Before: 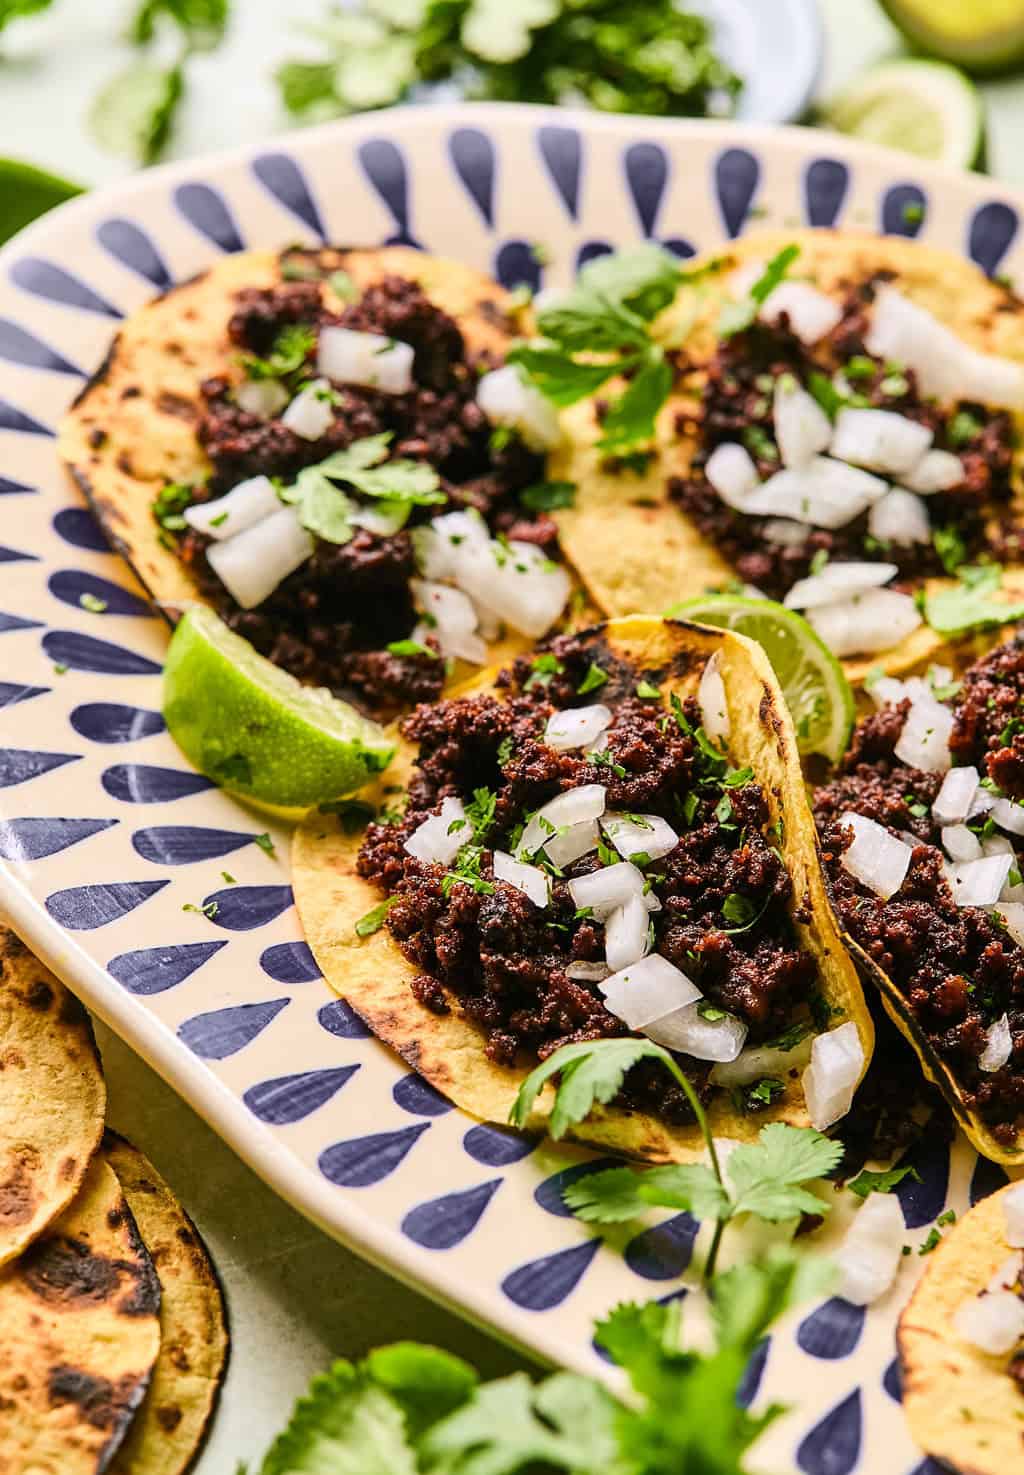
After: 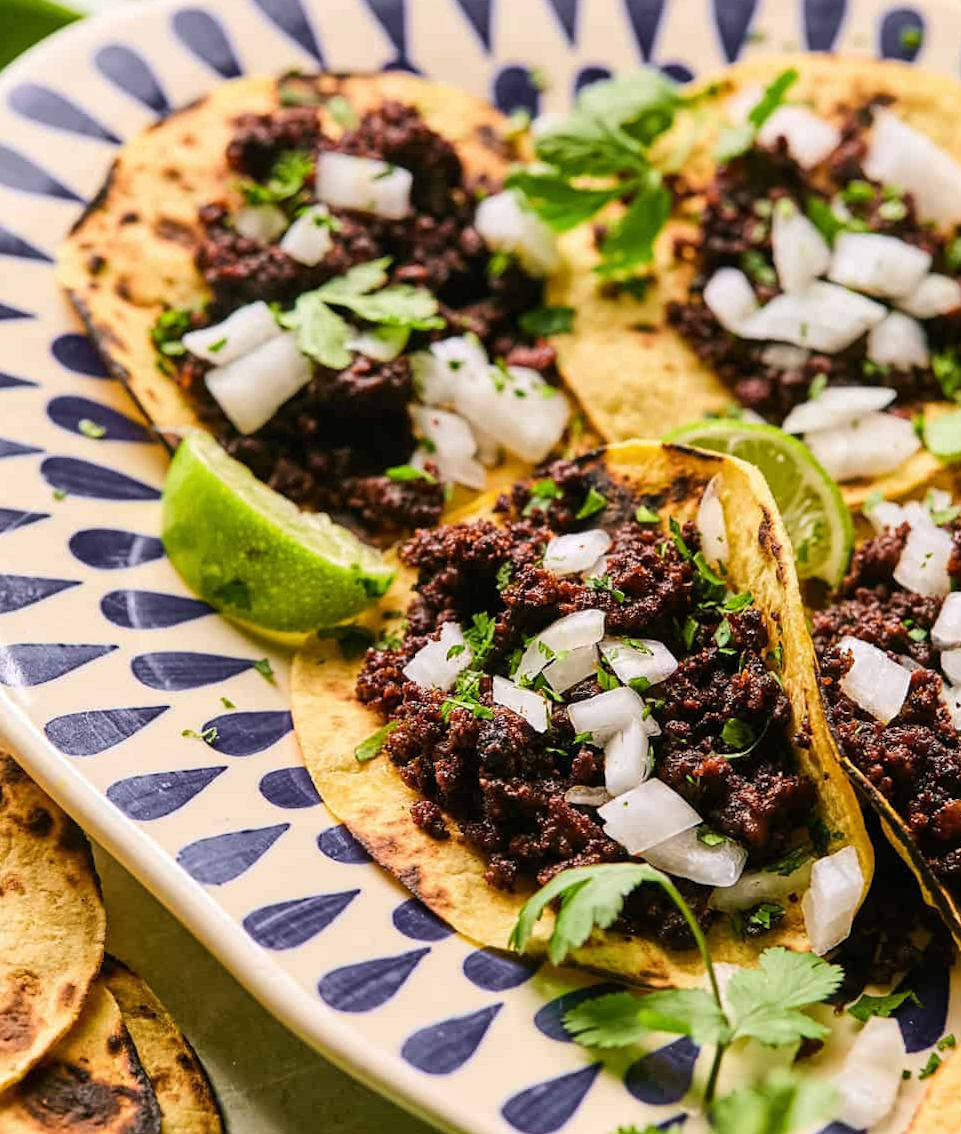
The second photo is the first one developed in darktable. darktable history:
crop and rotate: angle 0.108°, top 11.779%, right 5.806%, bottom 11.11%
color calibration: illuminant same as pipeline (D50), adaptation XYZ, x 0.346, y 0.359, temperature 5007.28 K
tone equalizer: edges refinement/feathering 500, mask exposure compensation -1.57 EV, preserve details no
